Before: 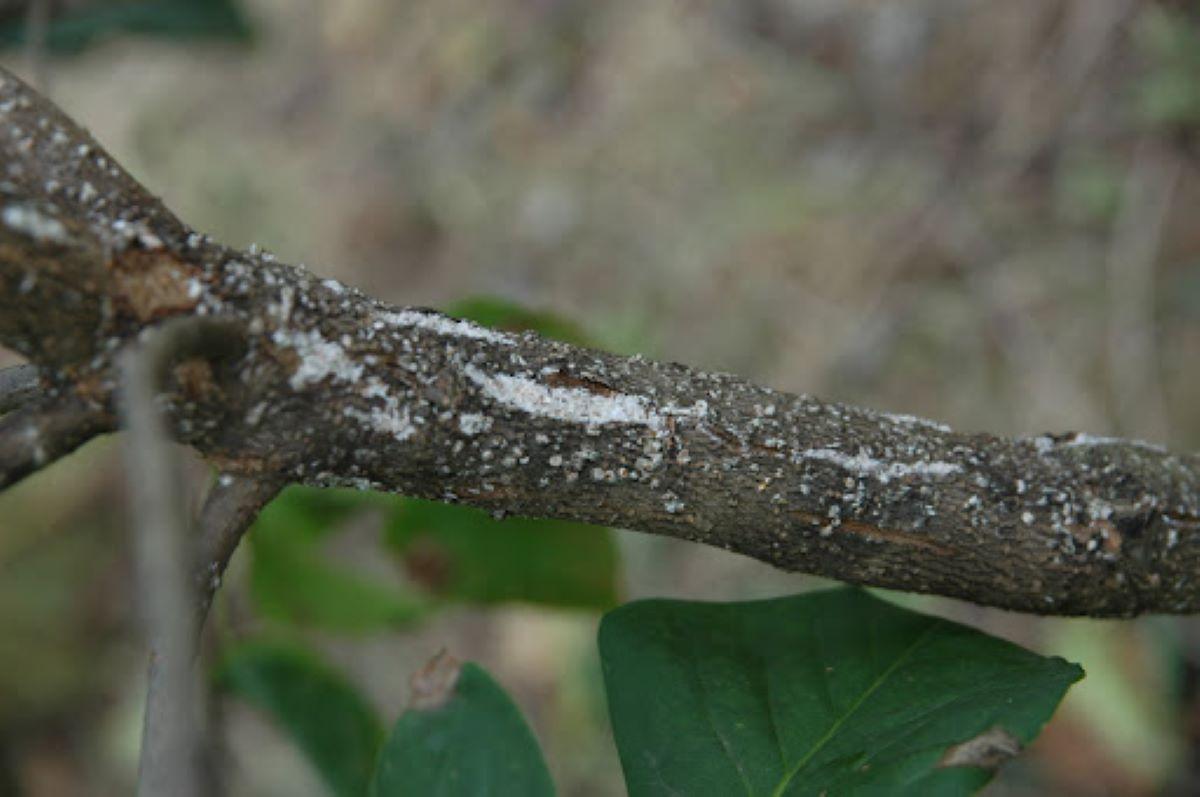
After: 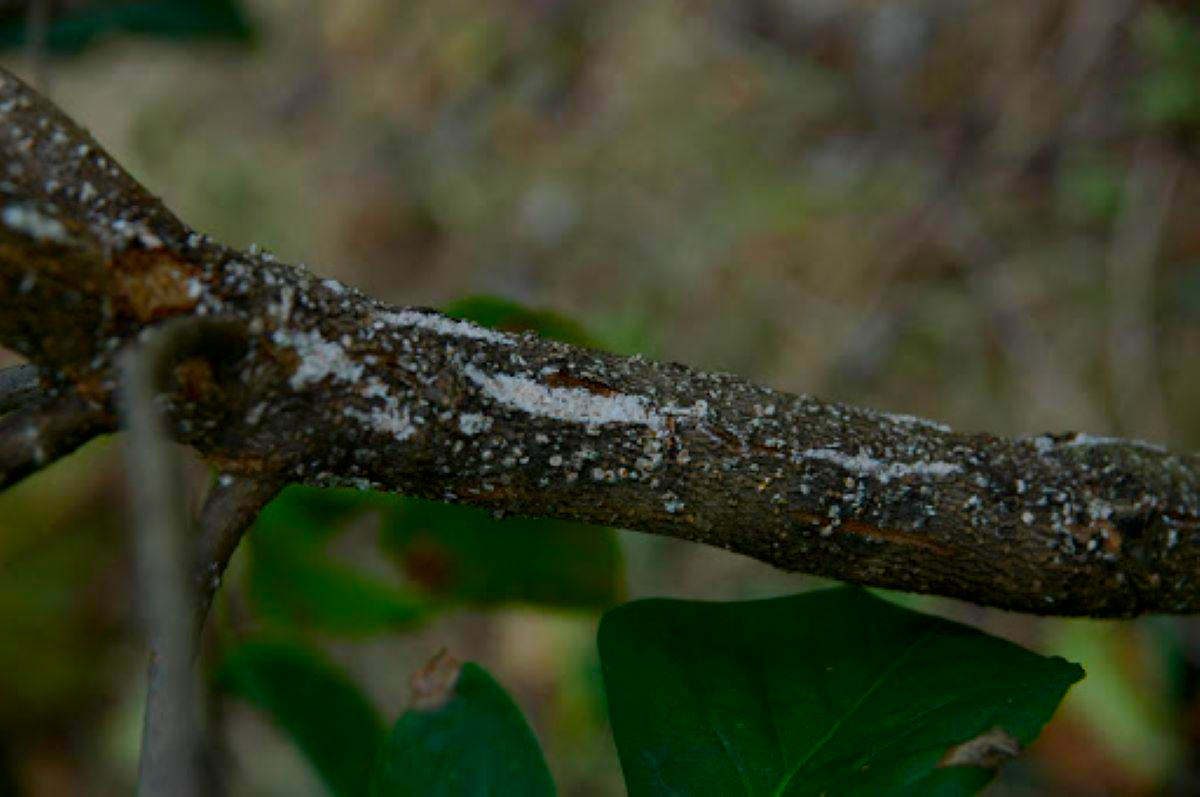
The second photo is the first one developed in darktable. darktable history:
contrast brightness saturation: brightness -0.25, saturation 0.2
color balance rgb: perceptual saturation grading › global saturation 30%, global vibrance 20%
filmic rgb: black relative exposure -7.65 EV, white relative exposure 4.56 EV, hardness 3.61
